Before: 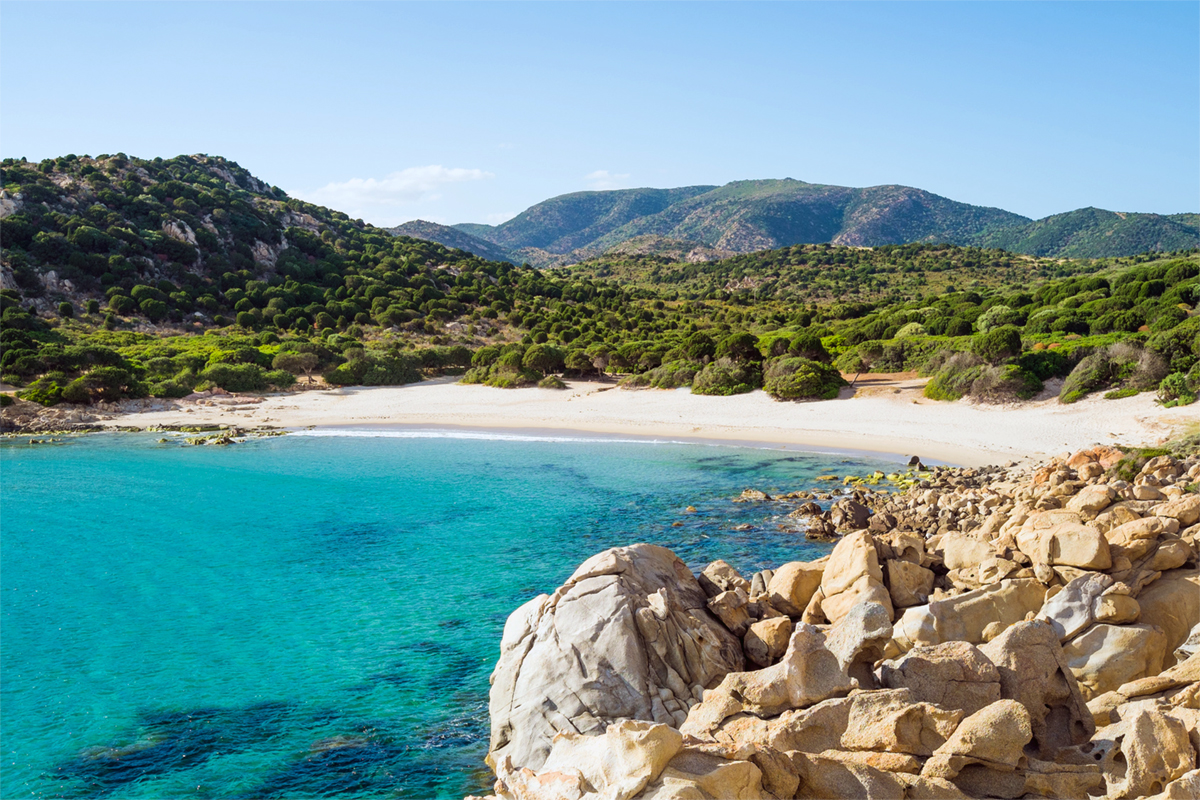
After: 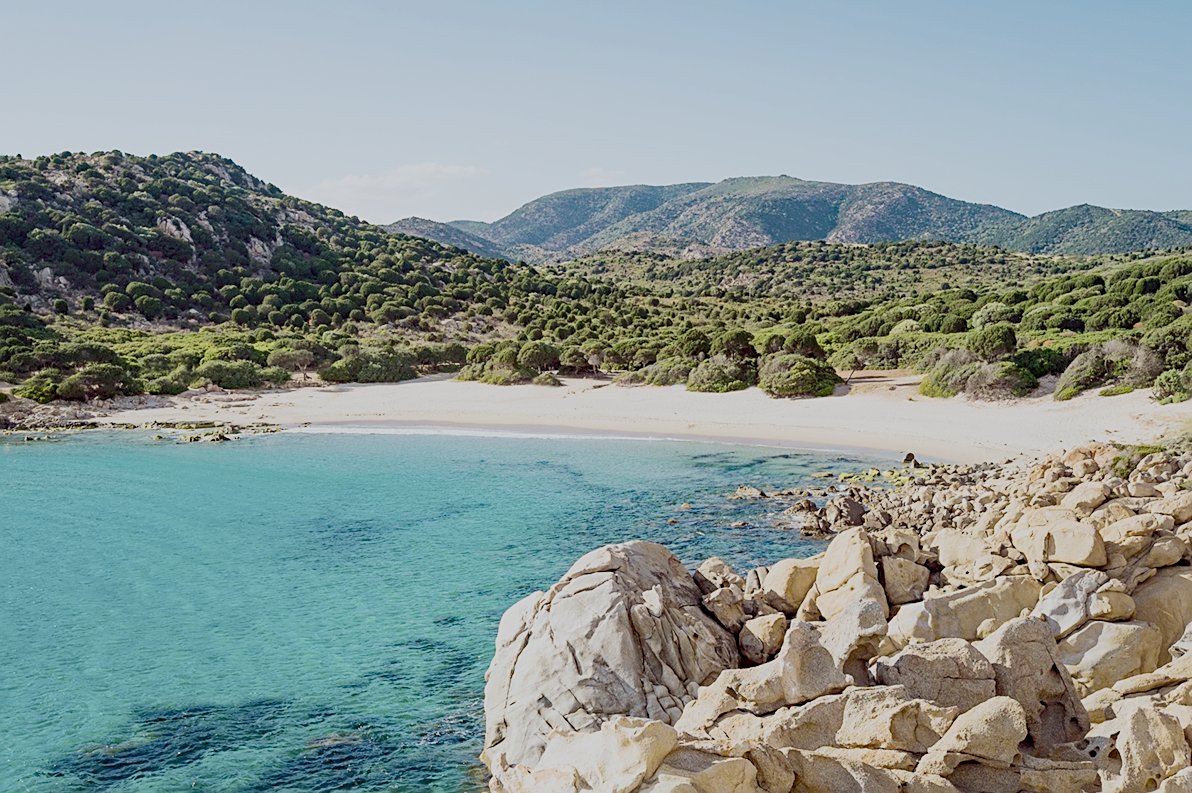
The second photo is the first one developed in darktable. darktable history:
contrast brightness saturation: contrast 0.278
exposure: black level correction 0, exposure 0.693 EV, compensate highlight preservation false
crop: left 0.471%, top 0.48%, right 0.194%, bottom 0.379%
haze removal: strength 0.284, distance 0.256, compatibility mode true, adaptive false
sharpen: on, module defaults
filmic rgb: black relative exposure -15.88 EV, white relative exposure 8 EV, hardness 4.21, latitude 49.52%, contrast 0.51, preserve chrominance no, color science v5 (2021), contrast in shadows safe, contrast in highlights safe
